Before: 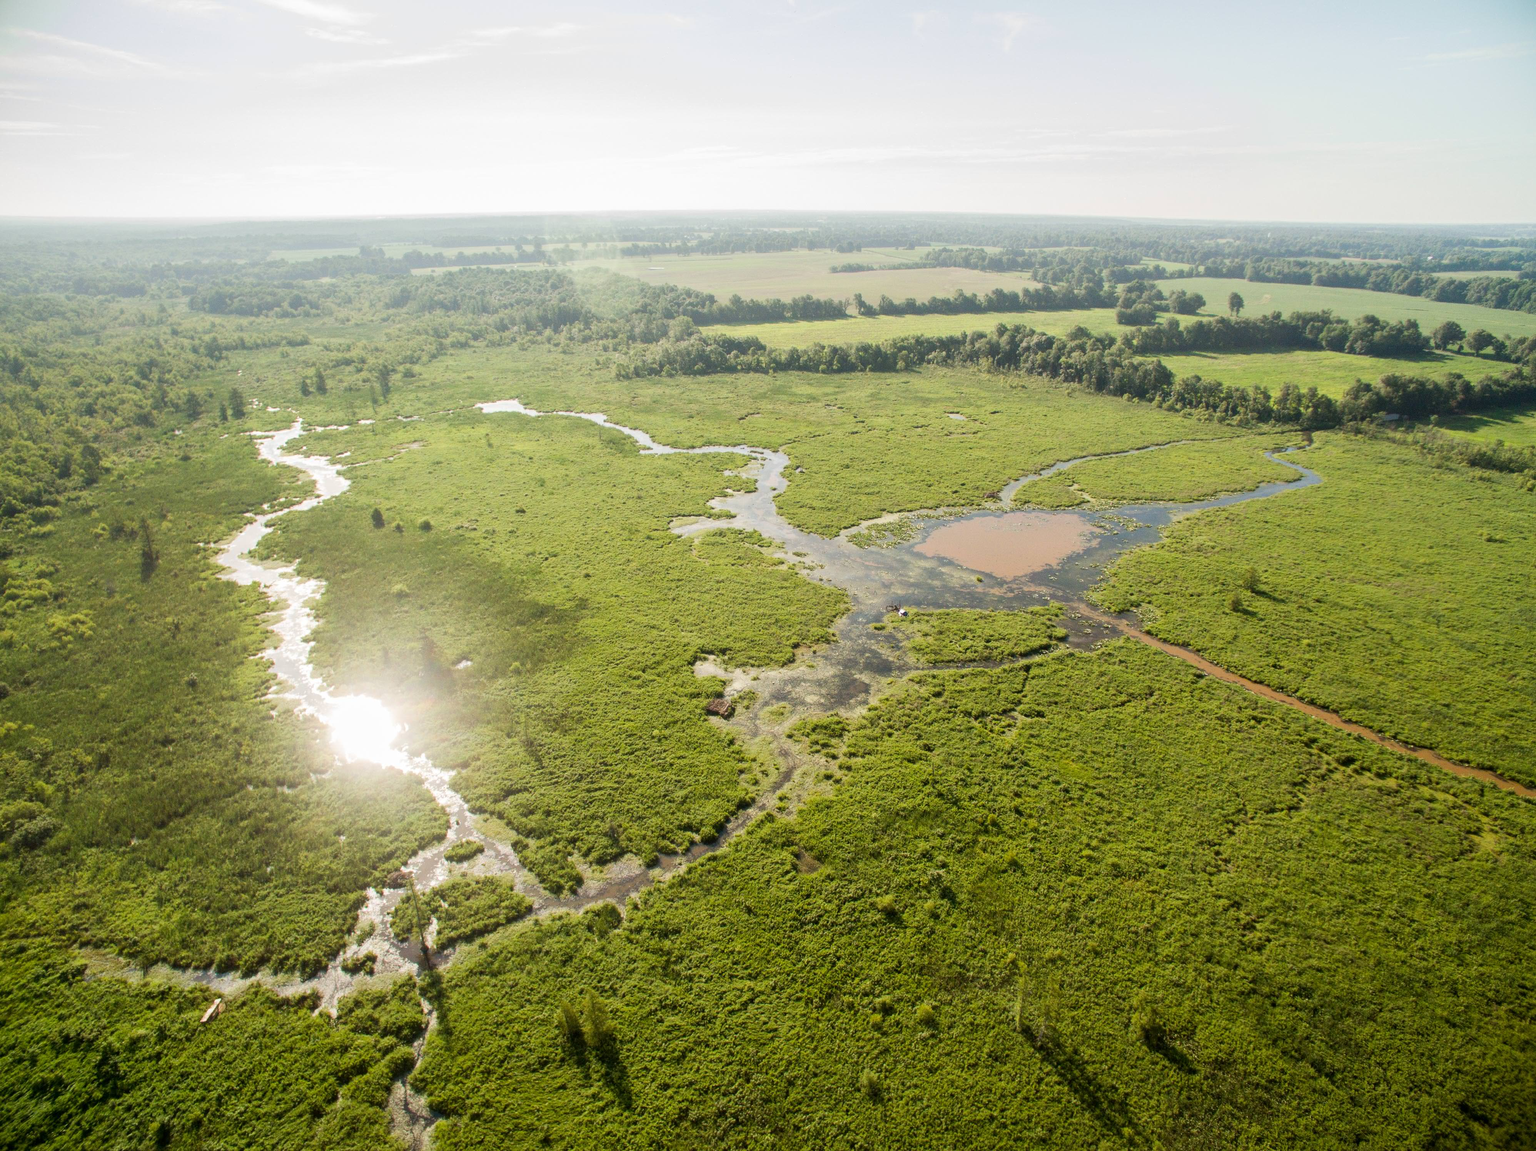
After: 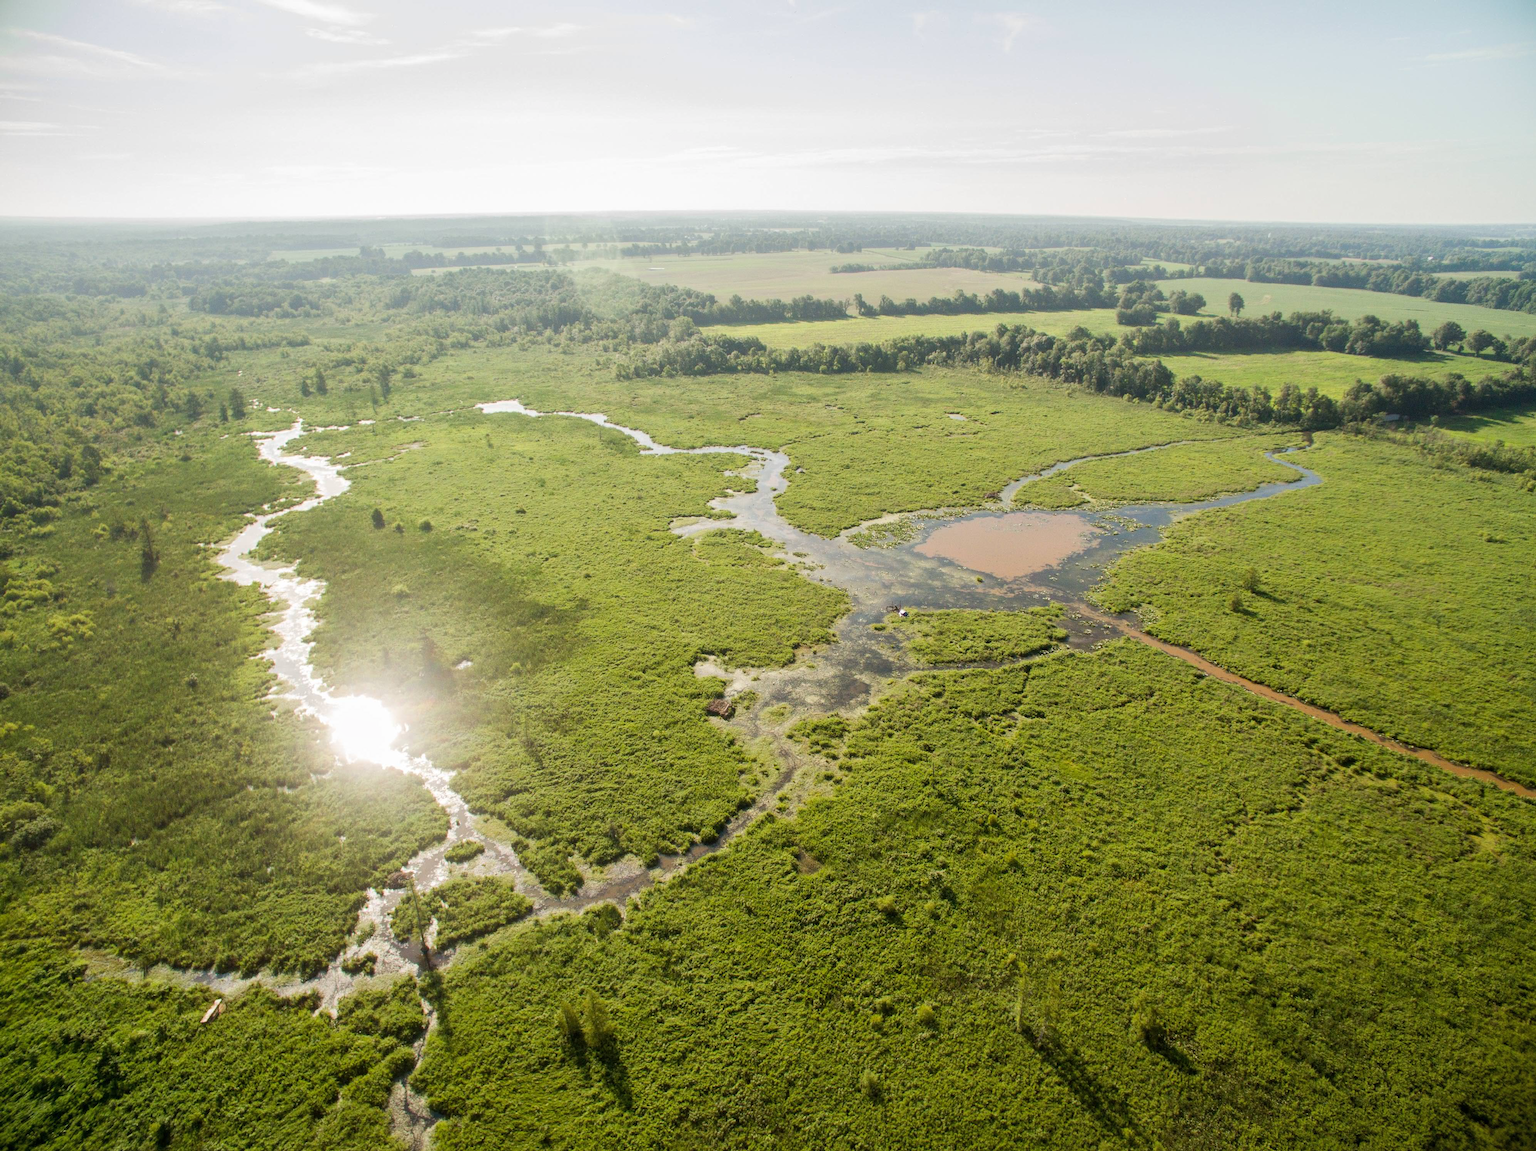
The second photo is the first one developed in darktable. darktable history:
shadows and highlights: shadows 25.41, highlights -26.32, highlights color adjustment 42.08%
